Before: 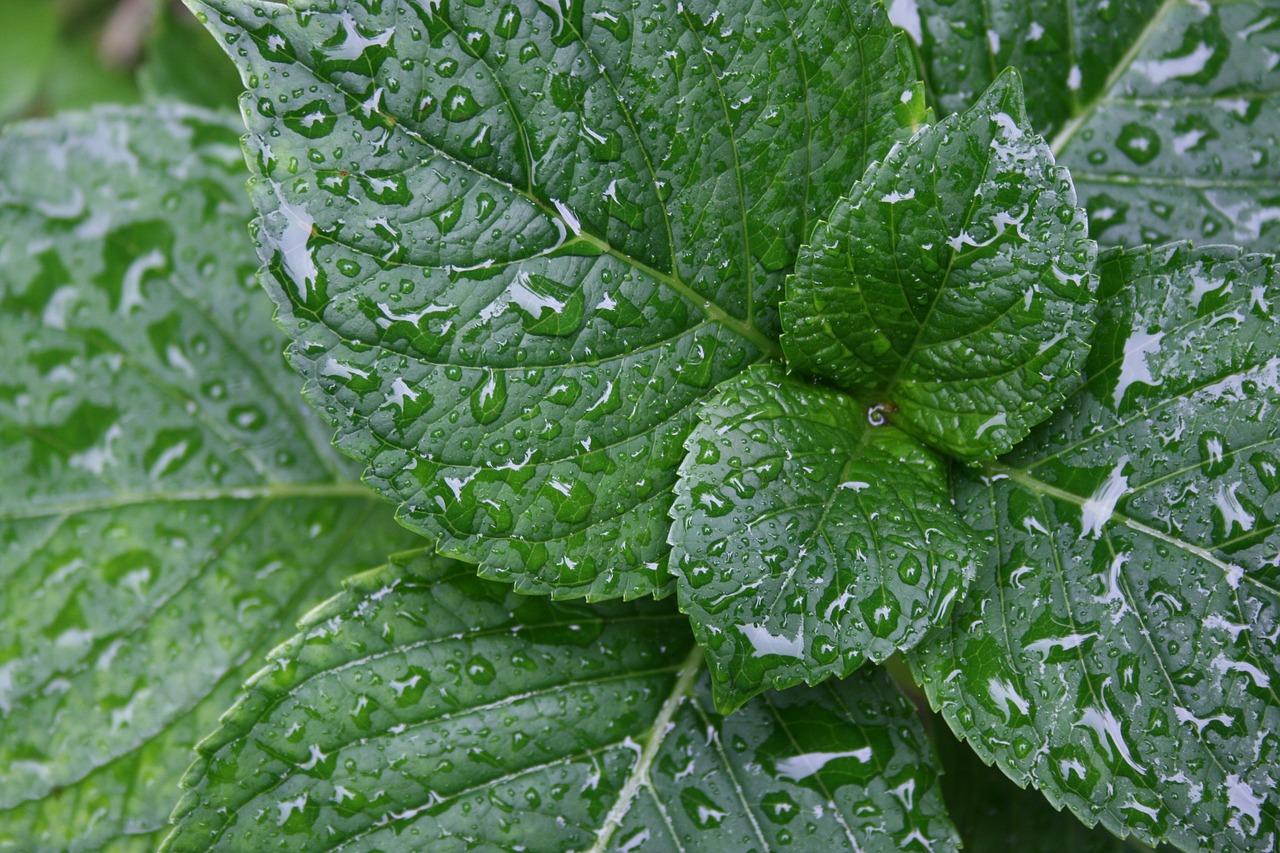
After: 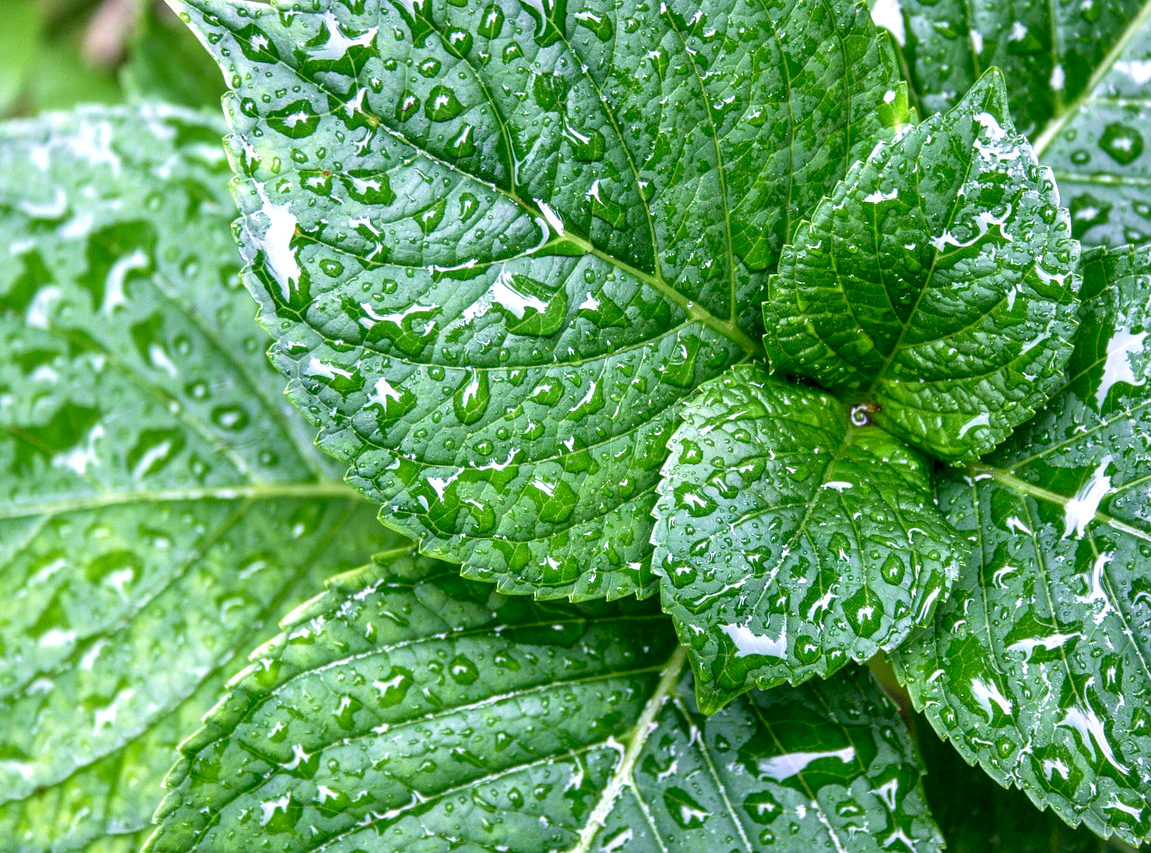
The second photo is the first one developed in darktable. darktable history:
local contrast: highlights 0%, shadows 0%, detail 134%
exposure: black level correction 0.01, exposure 1 EV, compensate highlight preservation false
velvia: on, module defaults
crop and rotate: left 1.364%, right 8.689%
